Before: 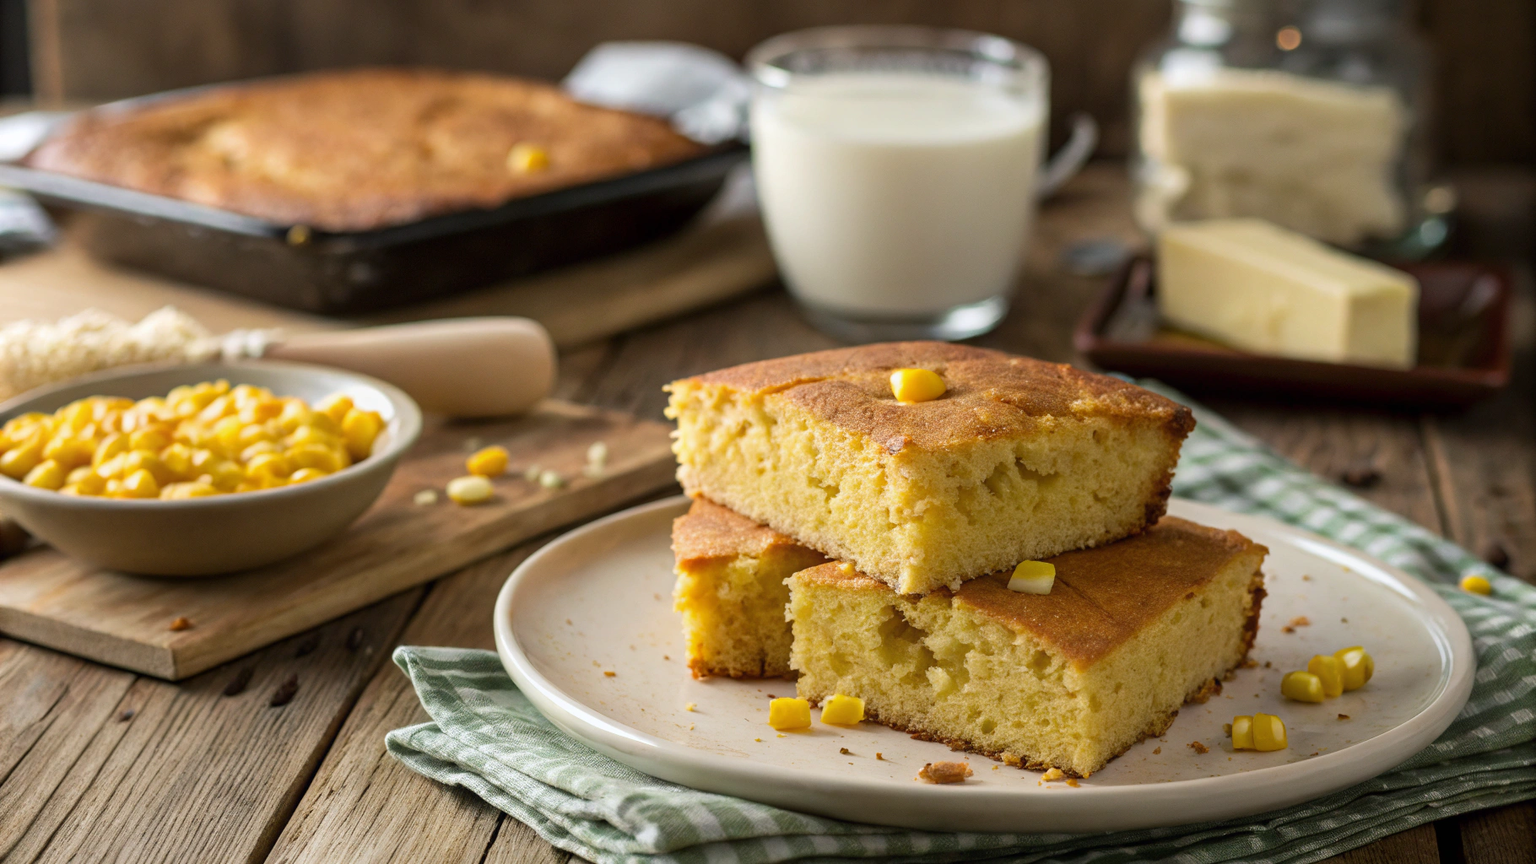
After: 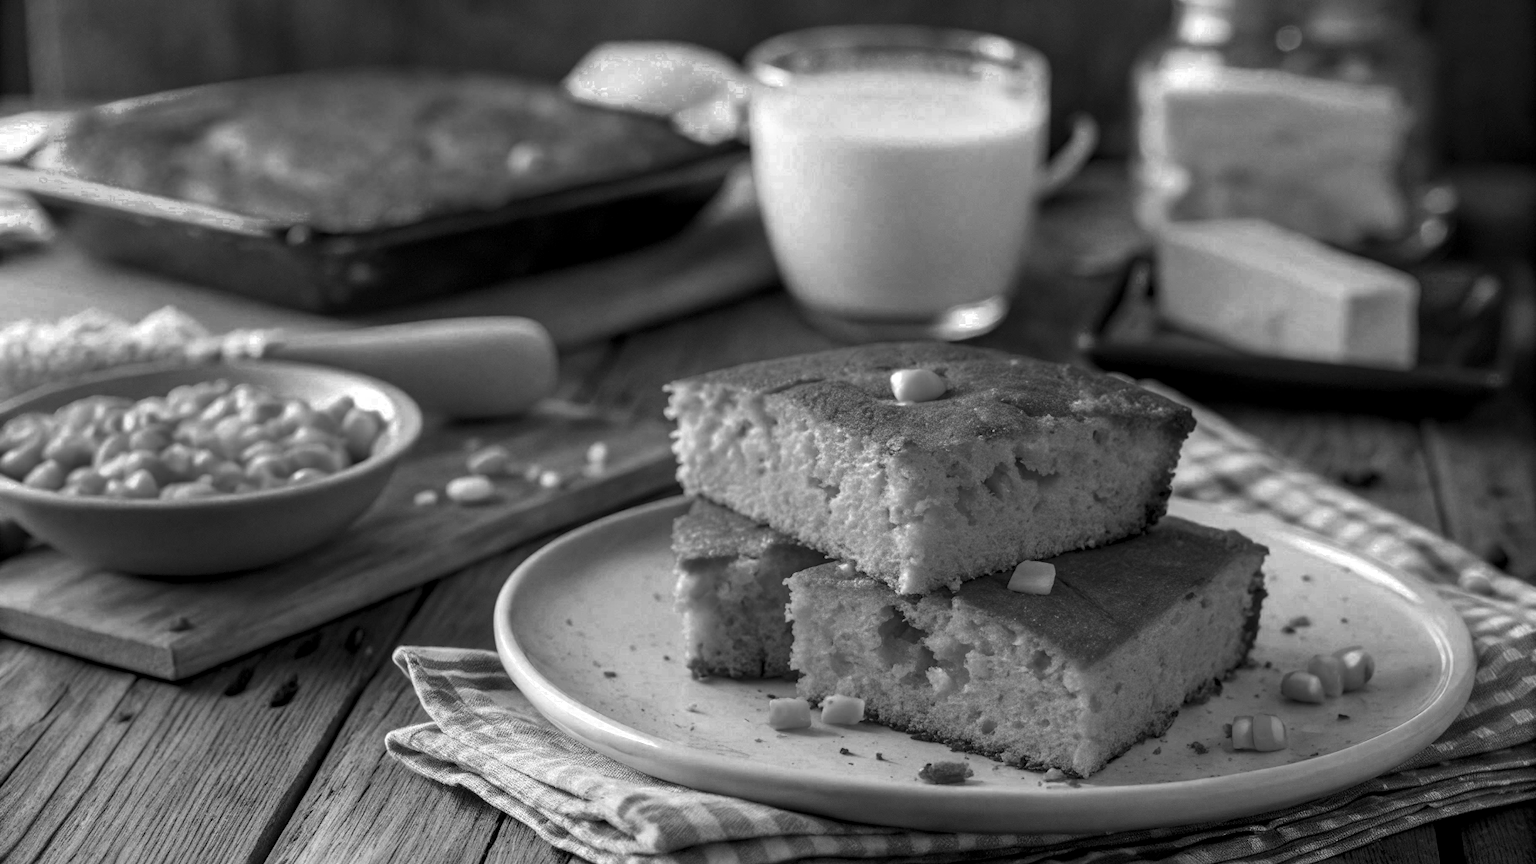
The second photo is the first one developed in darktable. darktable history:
local contrast: detail 130%
color balance rgb: linear chroma grading › global chroma 15%, perceptual saturation grading › global saturation 30%
color zones: curves: ch0 [(0.002, 0.589) (0.107, 0.484) (0.146, 0.249) (0.217, 0.352) (0.309, 0.525) (0.39, 0.404) (0.455, 0.169) (0.597, 0.055) (0.724, 0.212) (0.775, 0.691) (0.869, 0.571) (1, 0.587)]; ch1 [(0, 0) (0.143, 0) (0.286, 0) (0.429, 0) (0.571, 0) (0.714, 0) (0.857, 0)]
